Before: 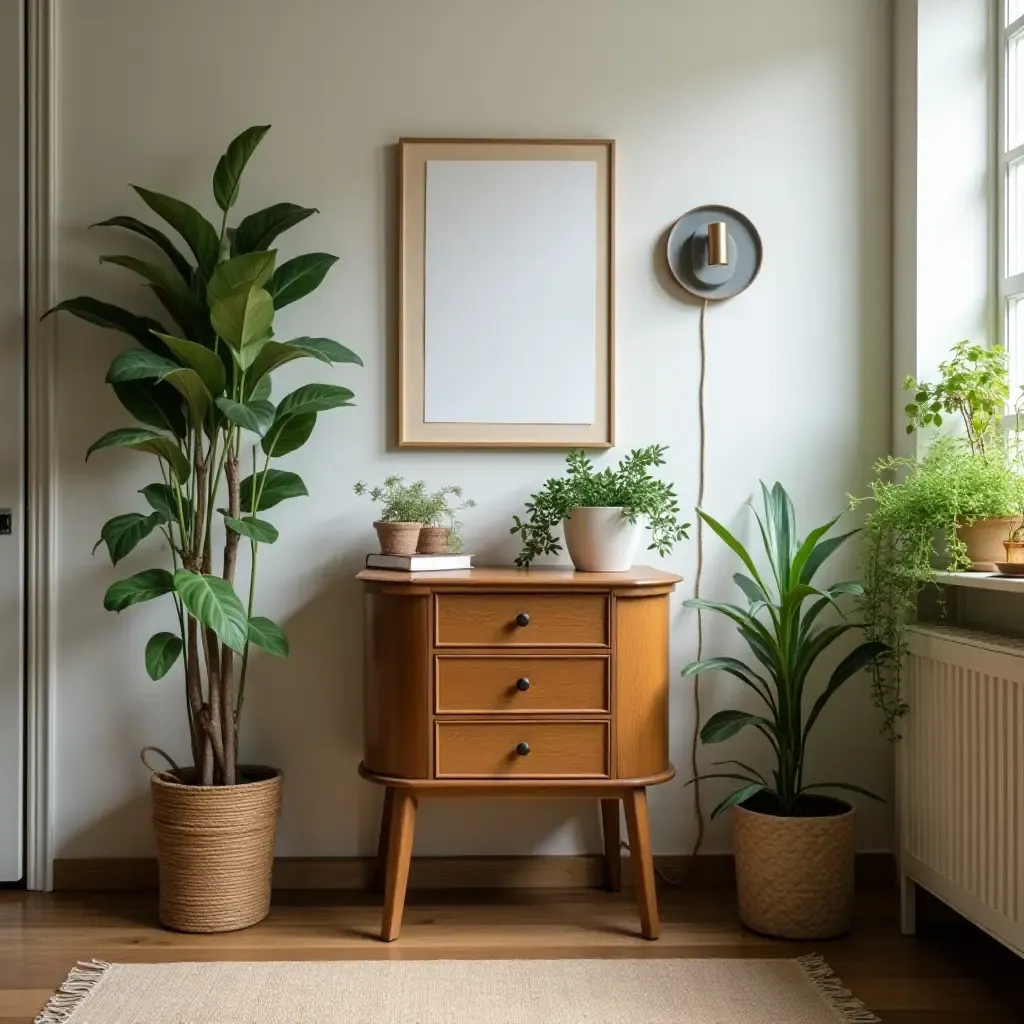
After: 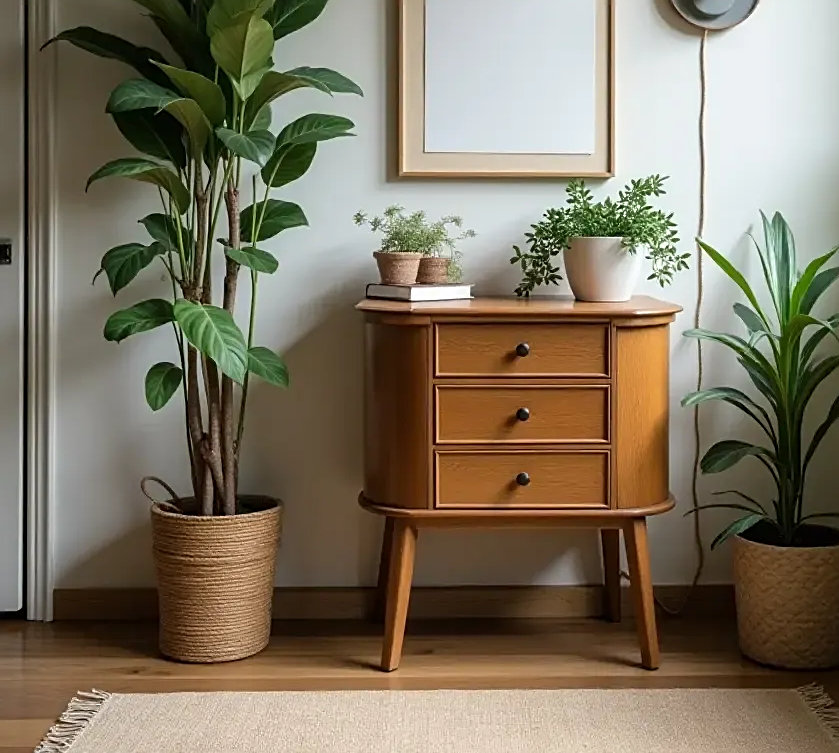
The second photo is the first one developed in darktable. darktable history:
sharpen: on, module defaults
crop: top 26.449%, right 17.989%
